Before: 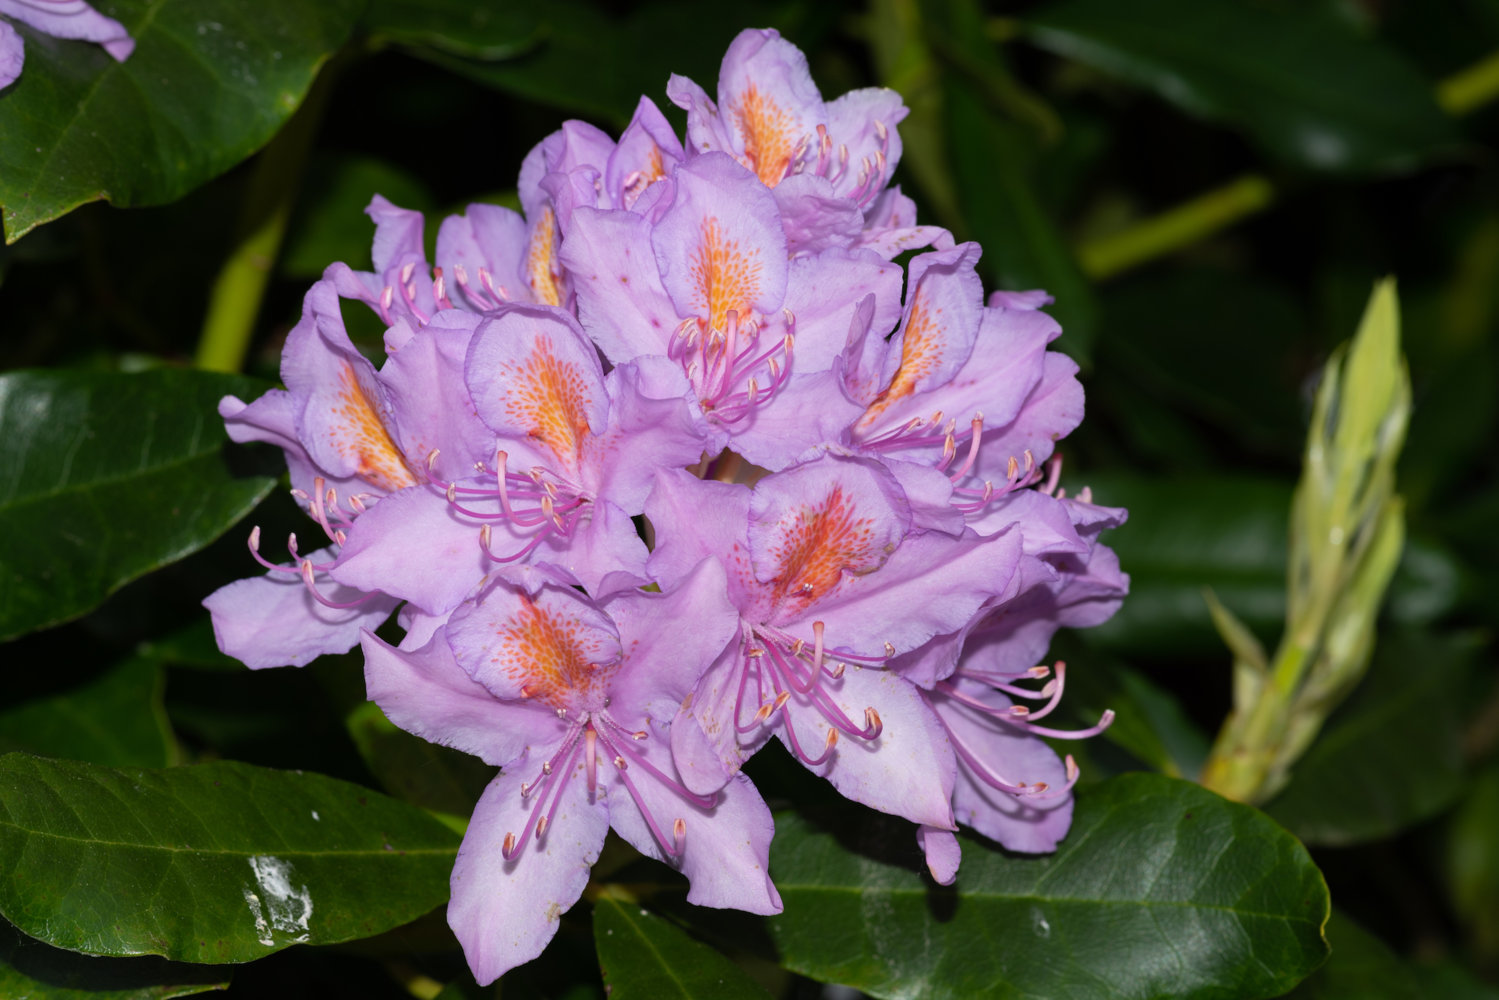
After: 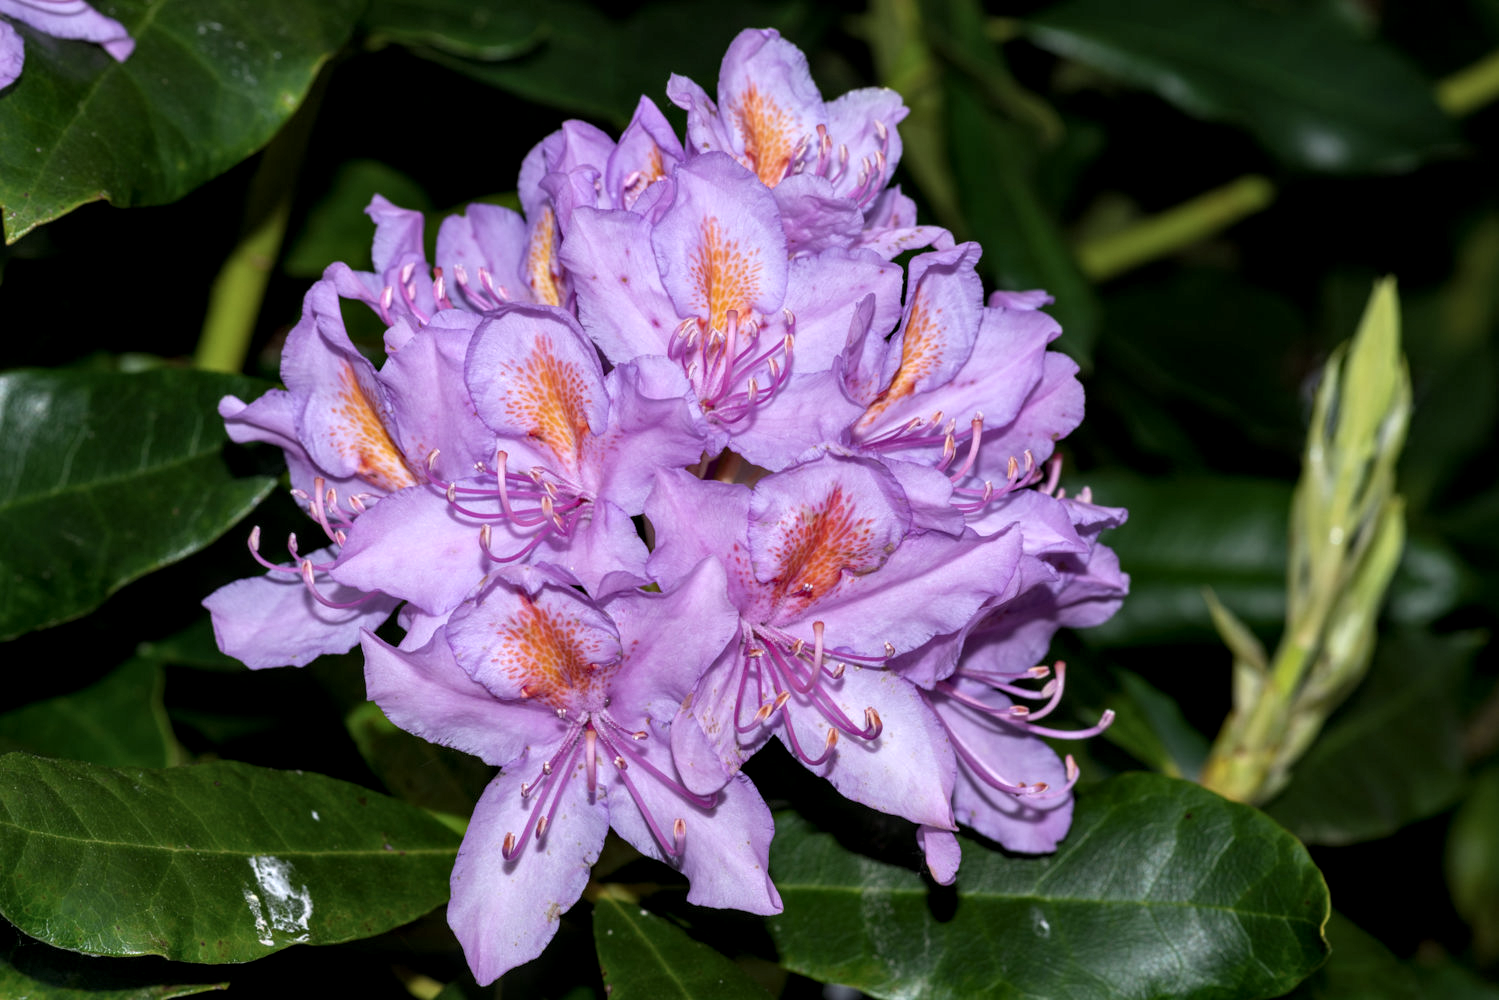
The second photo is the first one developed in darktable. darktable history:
color calibration: illuminant as shot in camera, x 0.358, y 0.373, temperature 4628.91 K
local contrast: detail 150%
